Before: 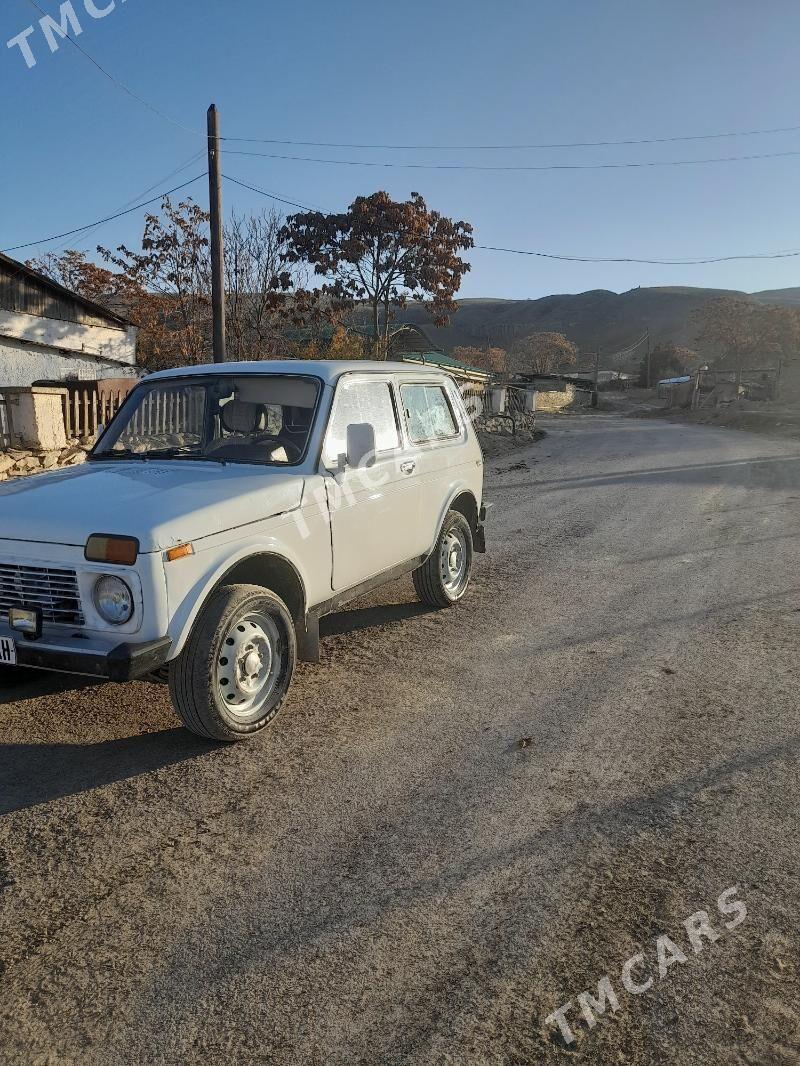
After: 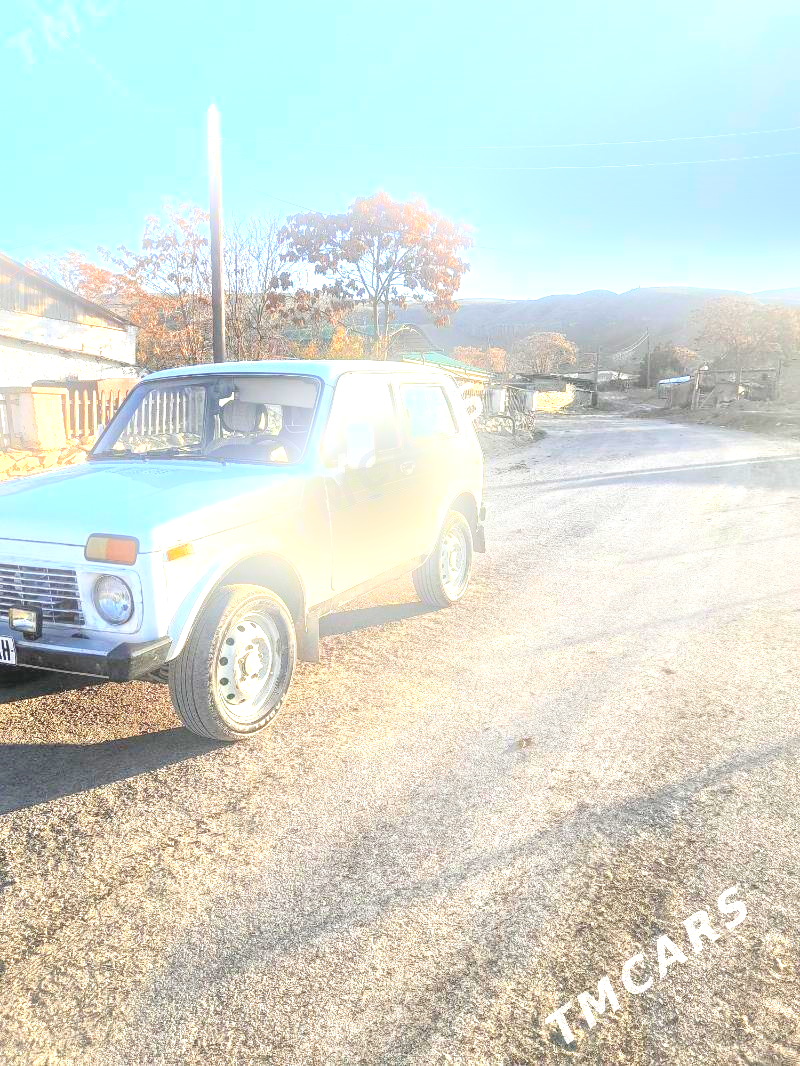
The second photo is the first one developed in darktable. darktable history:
exposure: black level correction 0, exposure 2 EV, compensate highlight preservation false
bloom: size 16%, threshold 98%, strength 20%
local contrast: detail 135%, midtone range 0.75
